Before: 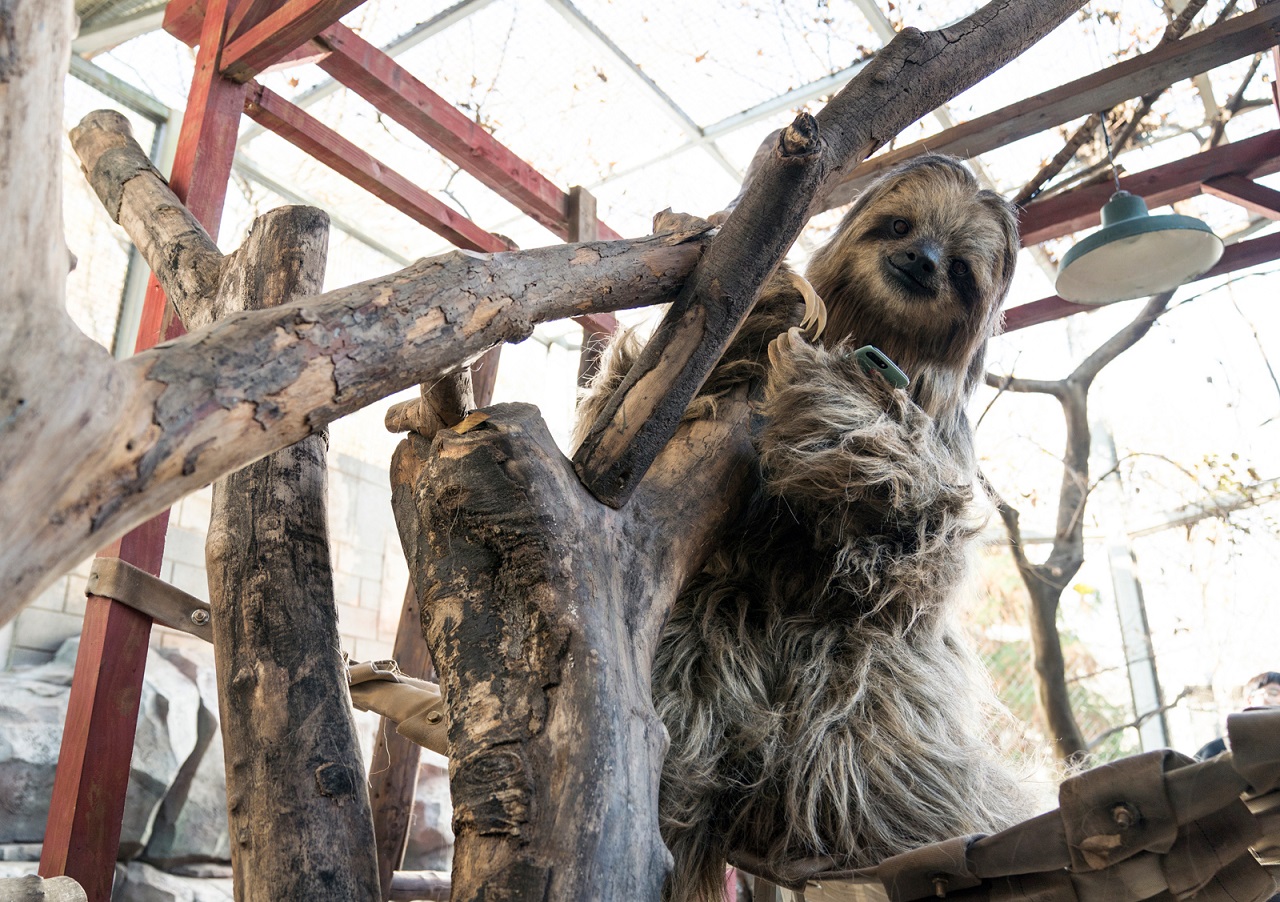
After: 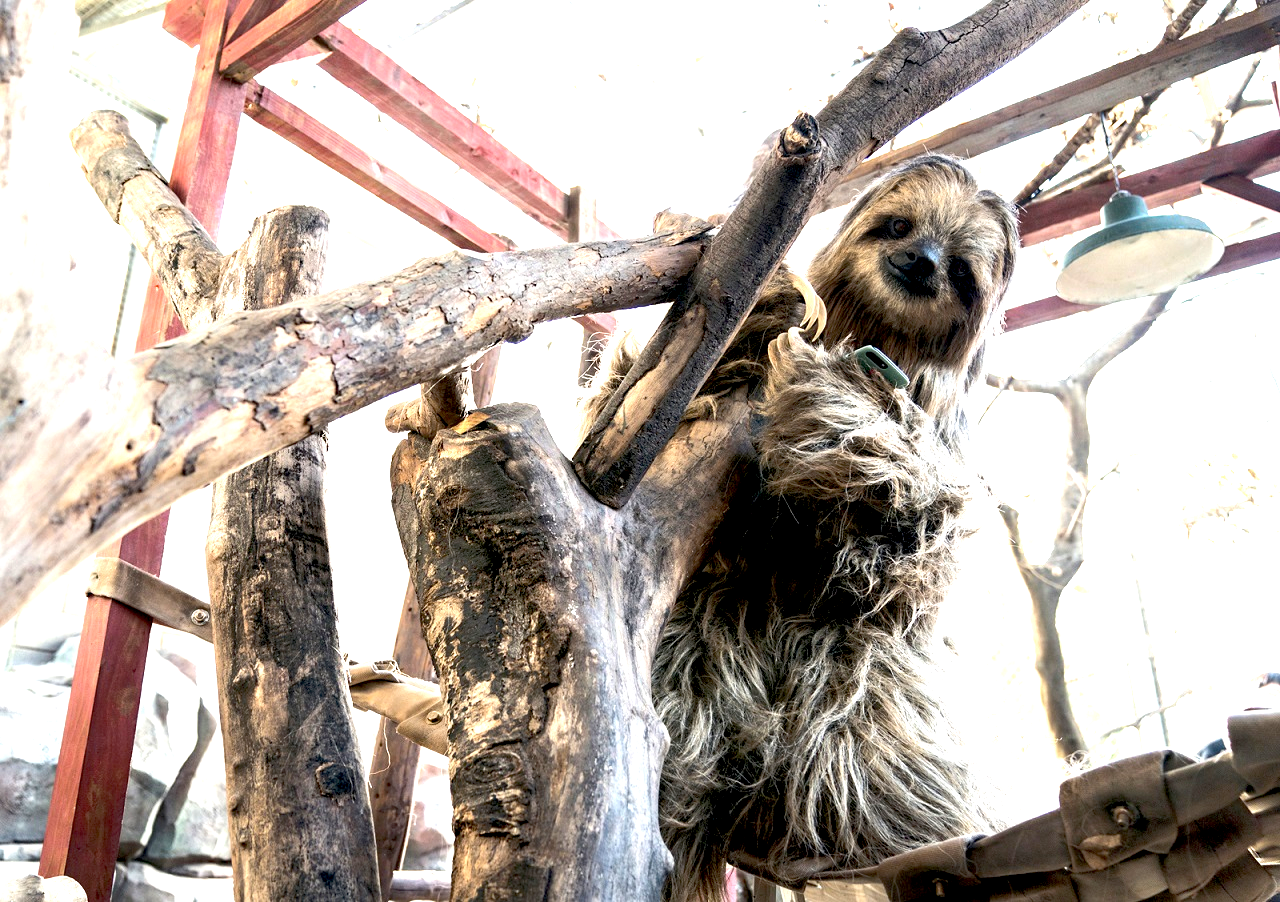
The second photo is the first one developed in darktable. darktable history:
exposure: black level correction 0.011, exposure 1.088 EV, compensate exposure bias true, compensate highlight preservation false
tone equalizer: -8 EV -0.001 EV, -7 EV 0.001 EV, -6 EV -0.002 EV, -5 EV -0.003 EV, -4 EV -0.062 EV, -3 EV -0.222 EV, -2 EV -0.267 EV, -1 EV 0.105 EV, +0 EV 0.303 EV
